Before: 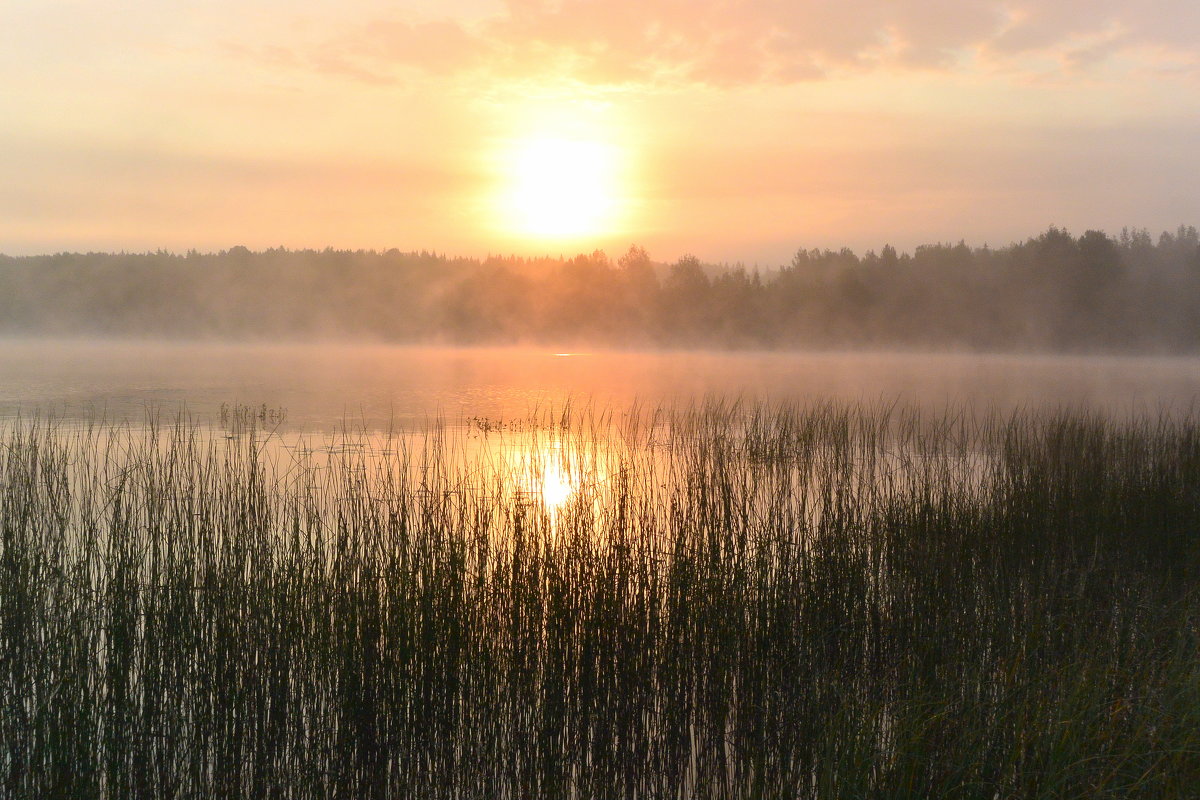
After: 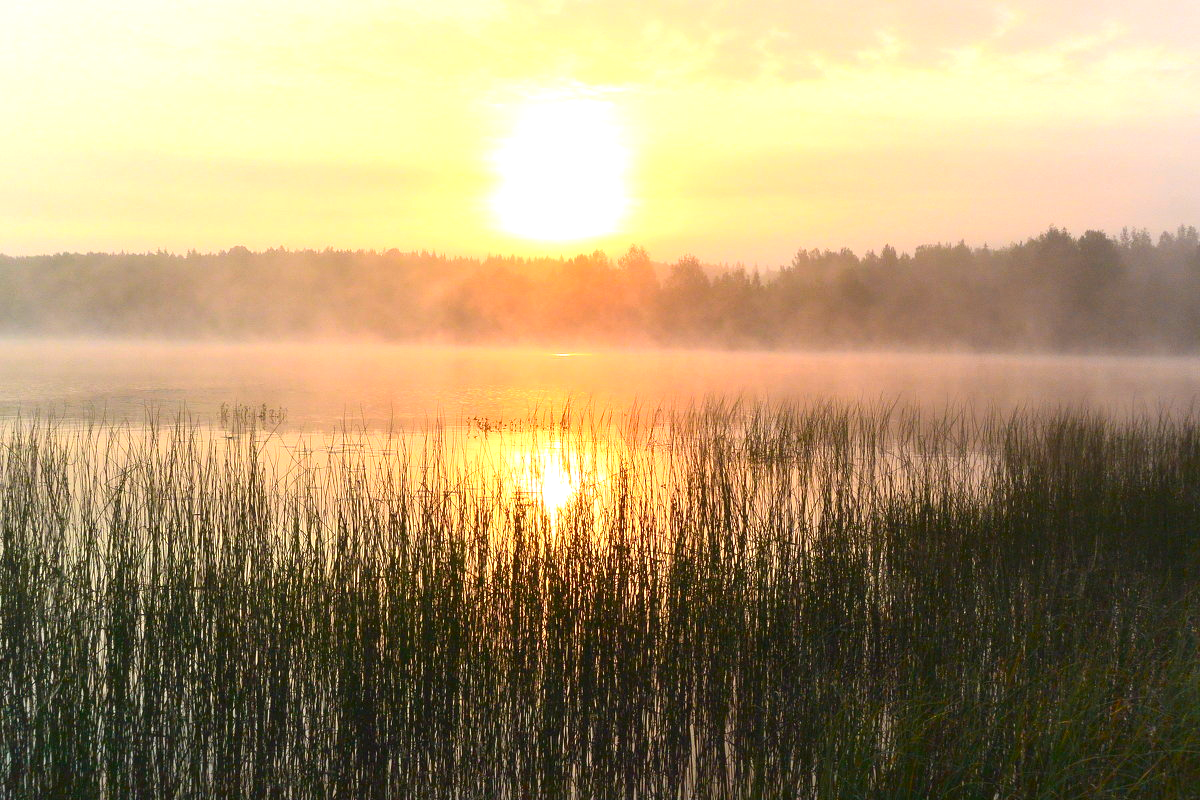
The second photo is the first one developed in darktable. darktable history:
contrast brightness saturation: contrast 0.087, saturation 0.277
exposure: black level correction 0, exposure 0.695 EV, compensate highlight preservation false
